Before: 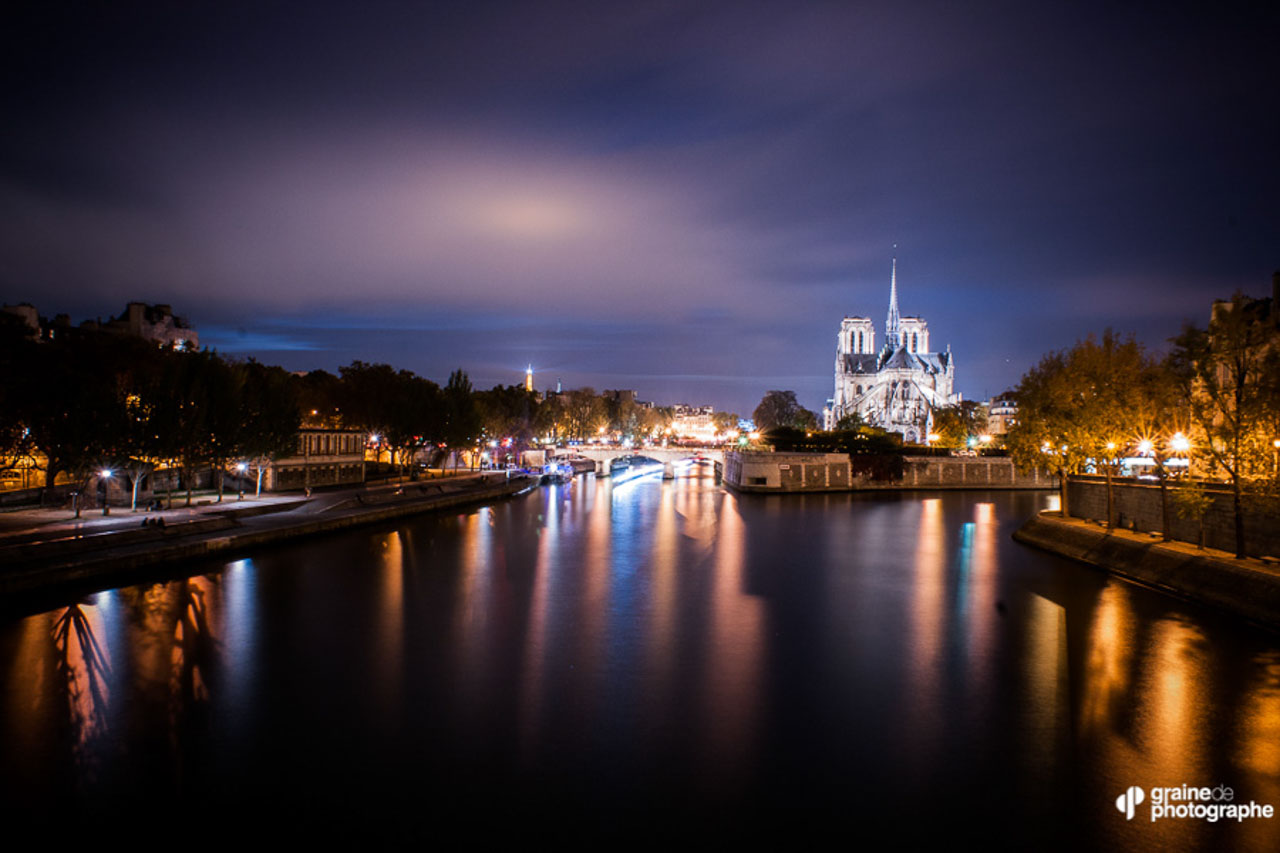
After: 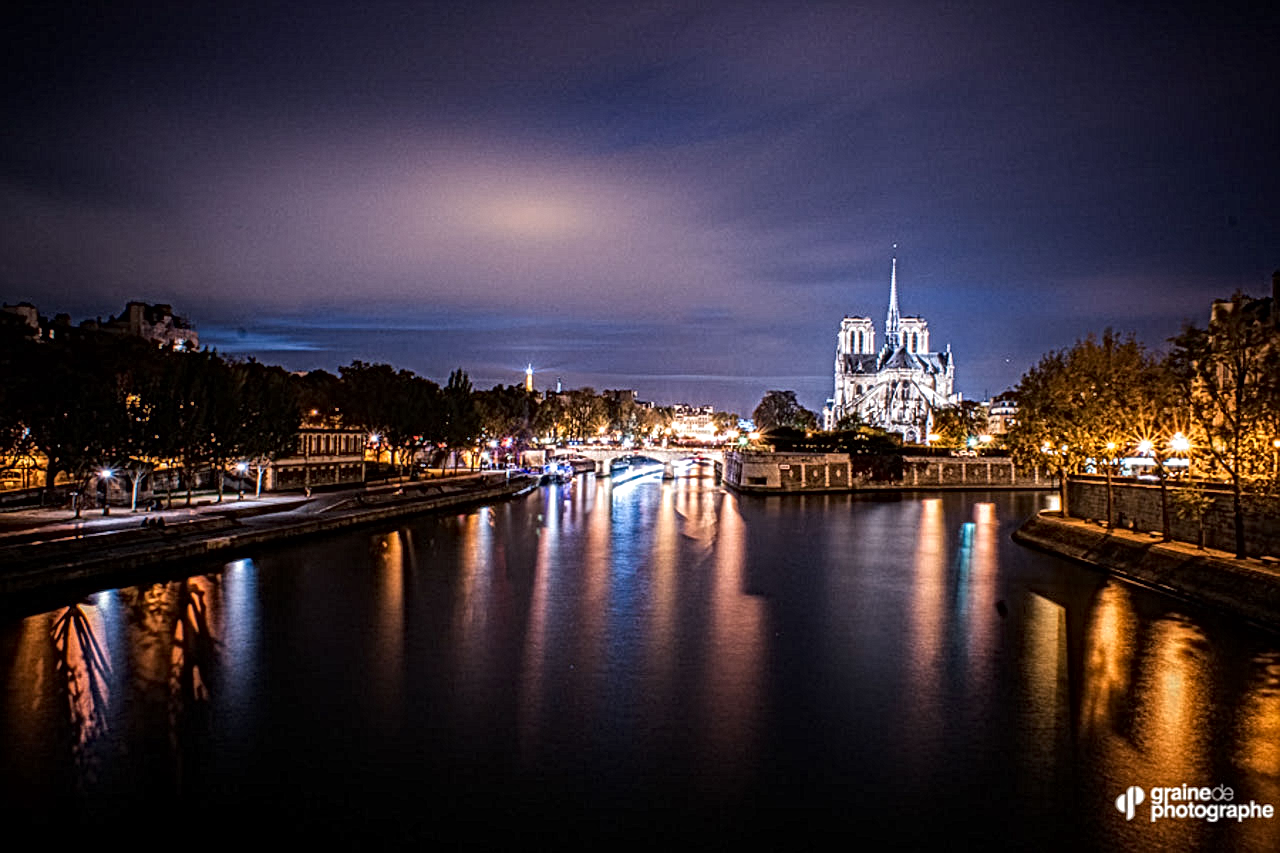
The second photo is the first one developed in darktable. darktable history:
local contrast: mode bilateral grid, contrast 21, coarseness 3, detail 299%, midtone range 0.2
